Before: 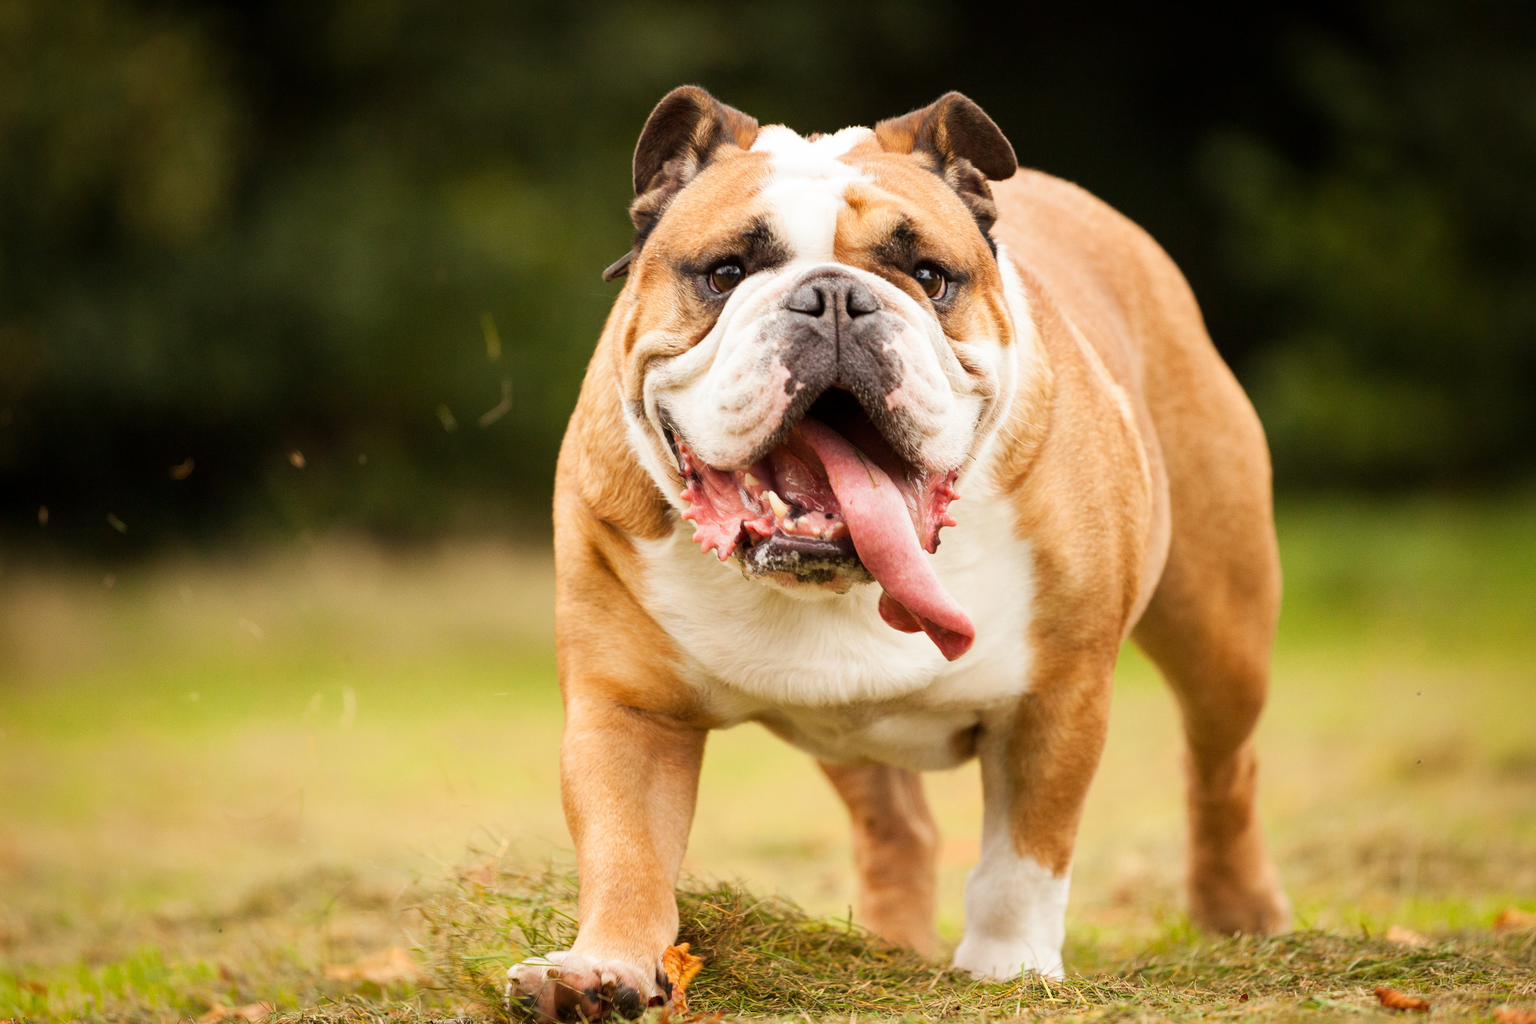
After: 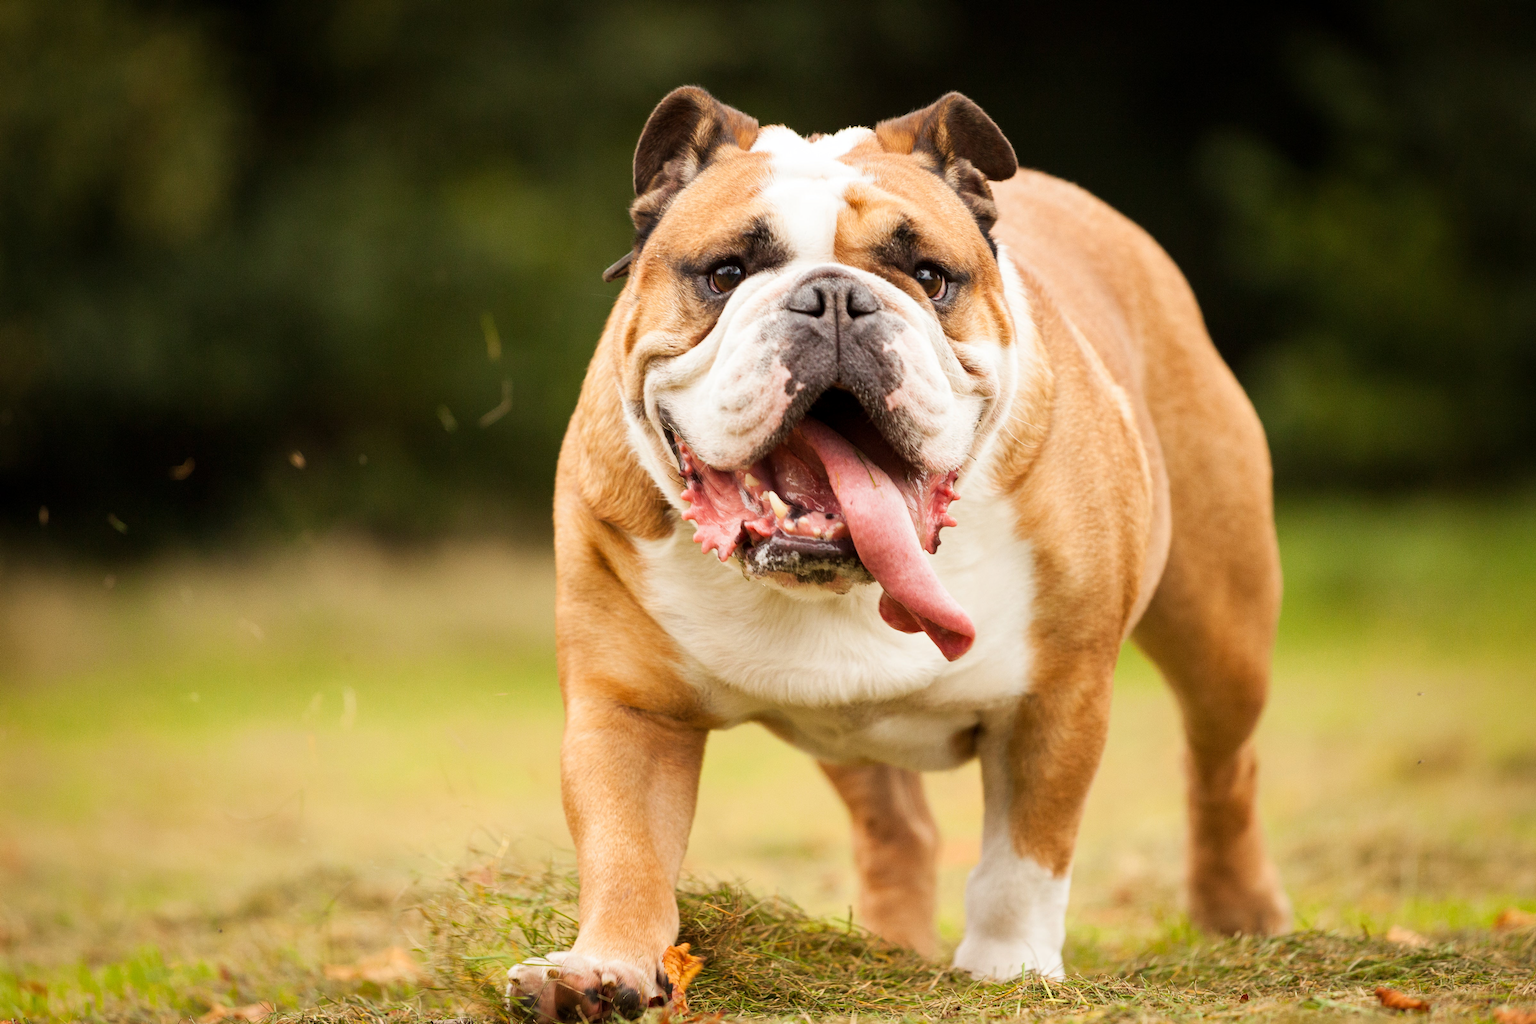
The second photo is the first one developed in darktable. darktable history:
contrast equalizer: octaves 7, y [[0.524 ×6], [0.512 ×6], [0.379 ×6], [0 ×6], [0 ×6]], mix 0.167
